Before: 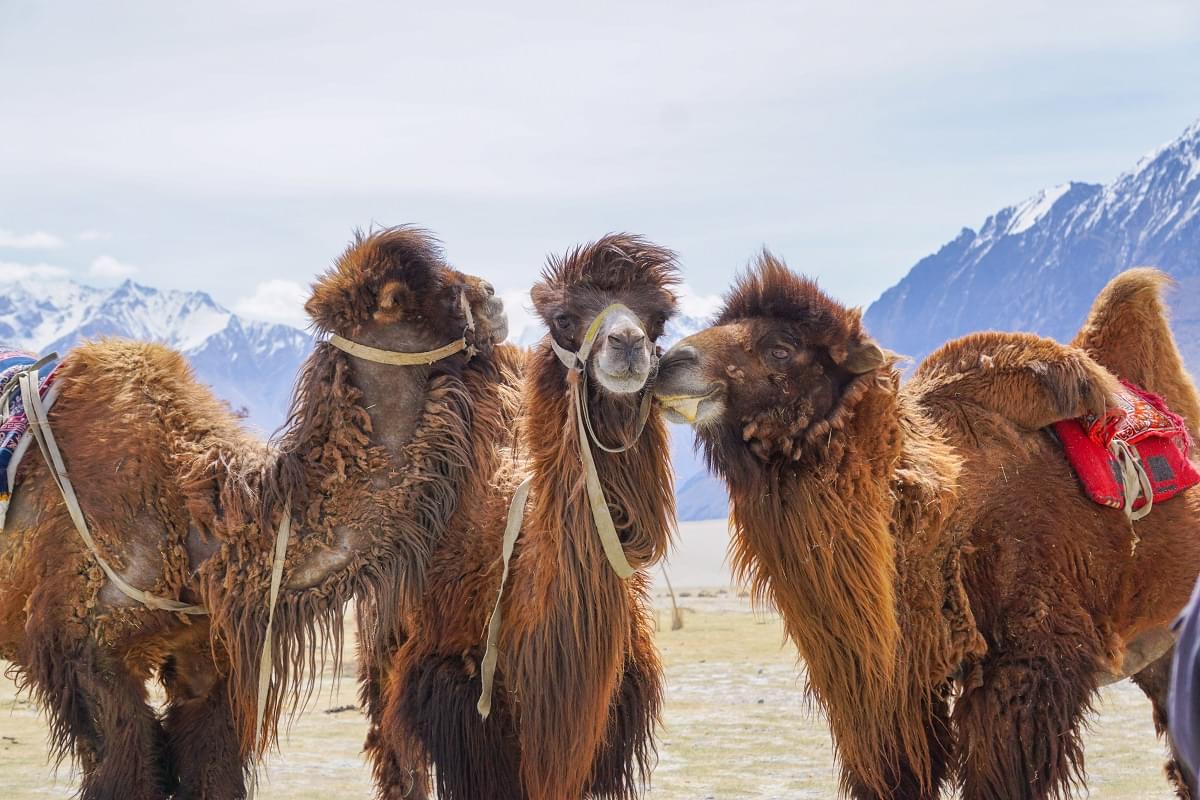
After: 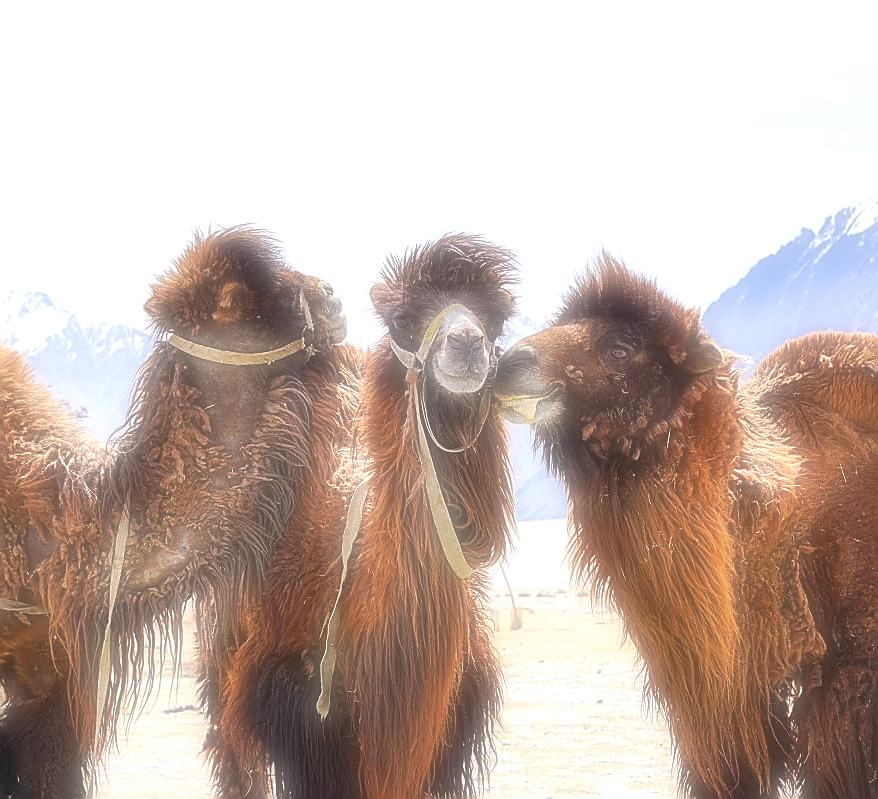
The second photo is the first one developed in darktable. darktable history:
exposure: black level correction 0, exposure 0.7 EV, compensate exposure bias true, compensate highlight preservation false
sharpen: radius 1.4, amount 1.25, threshold 0.7
soften: on, module defaults
crop: left 13.443%, right 13.31%
